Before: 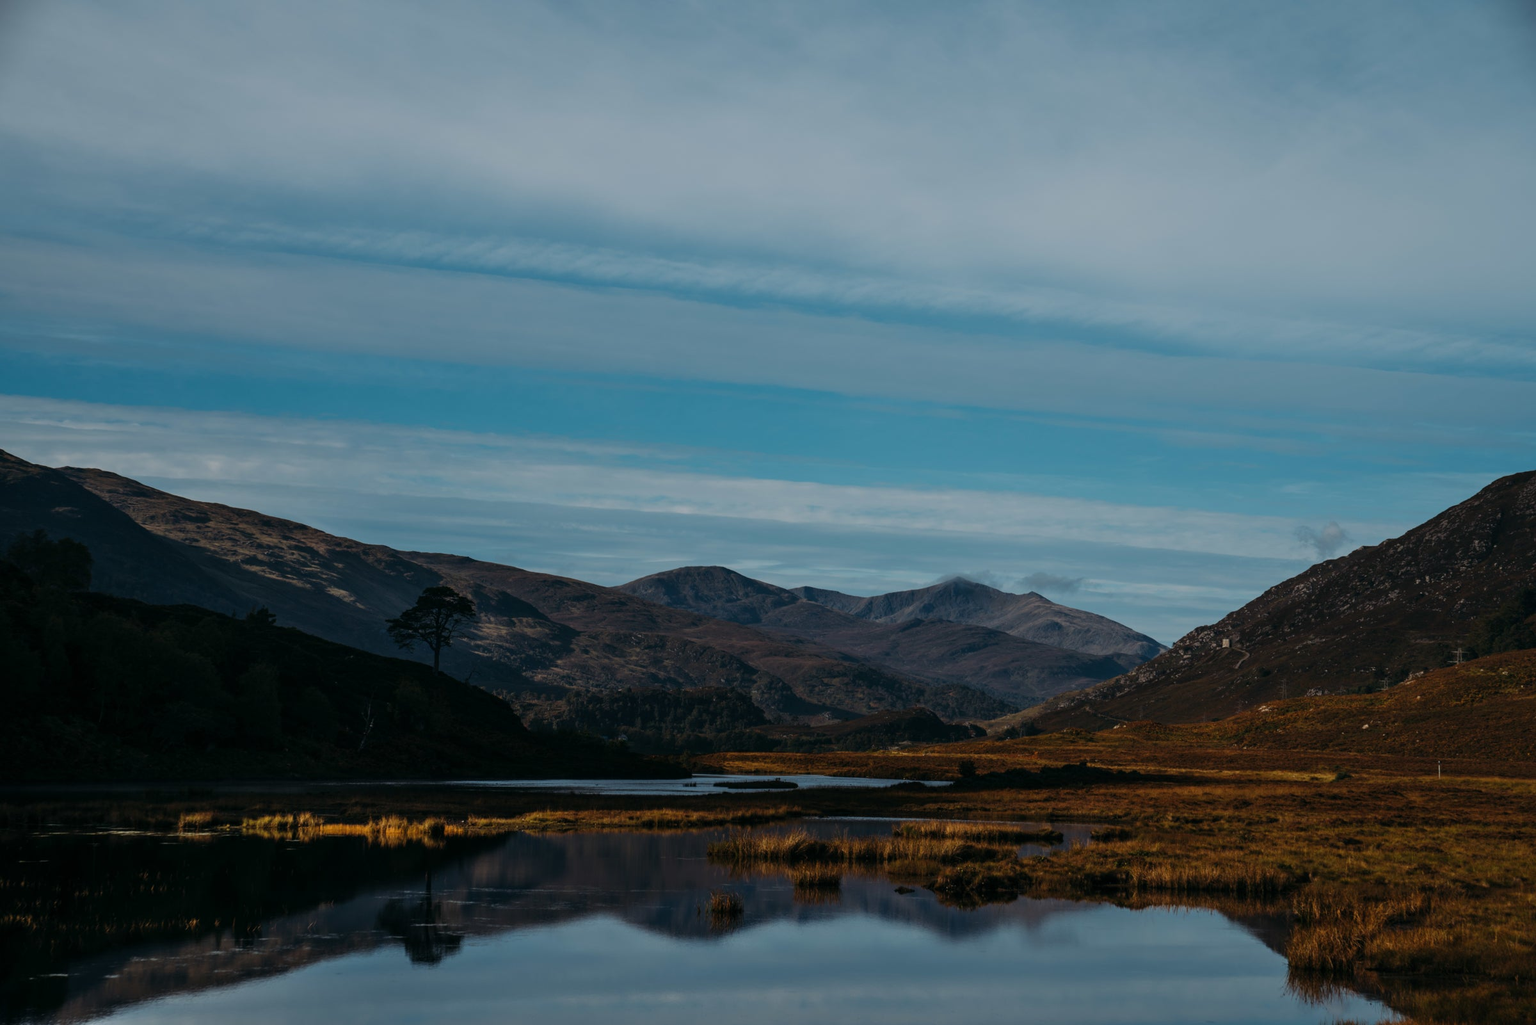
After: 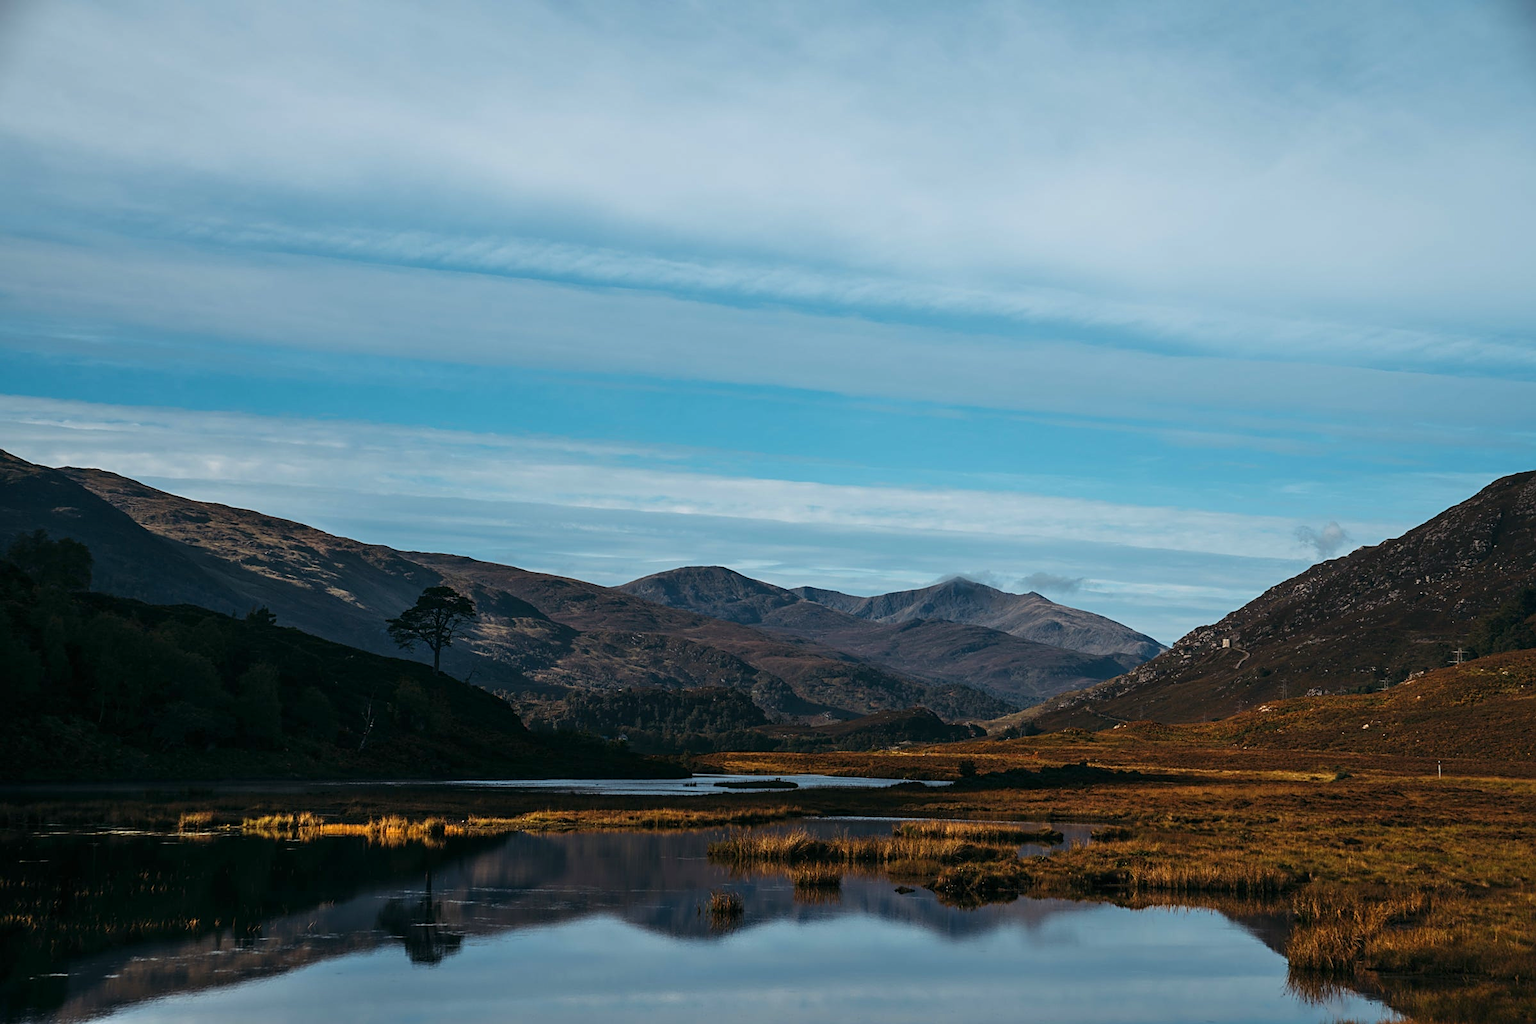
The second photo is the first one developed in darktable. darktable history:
exposure: exposure 0.753 EV, compensate exposure bias true, compensate highlight preservation false
sharpen: on, module defaults
